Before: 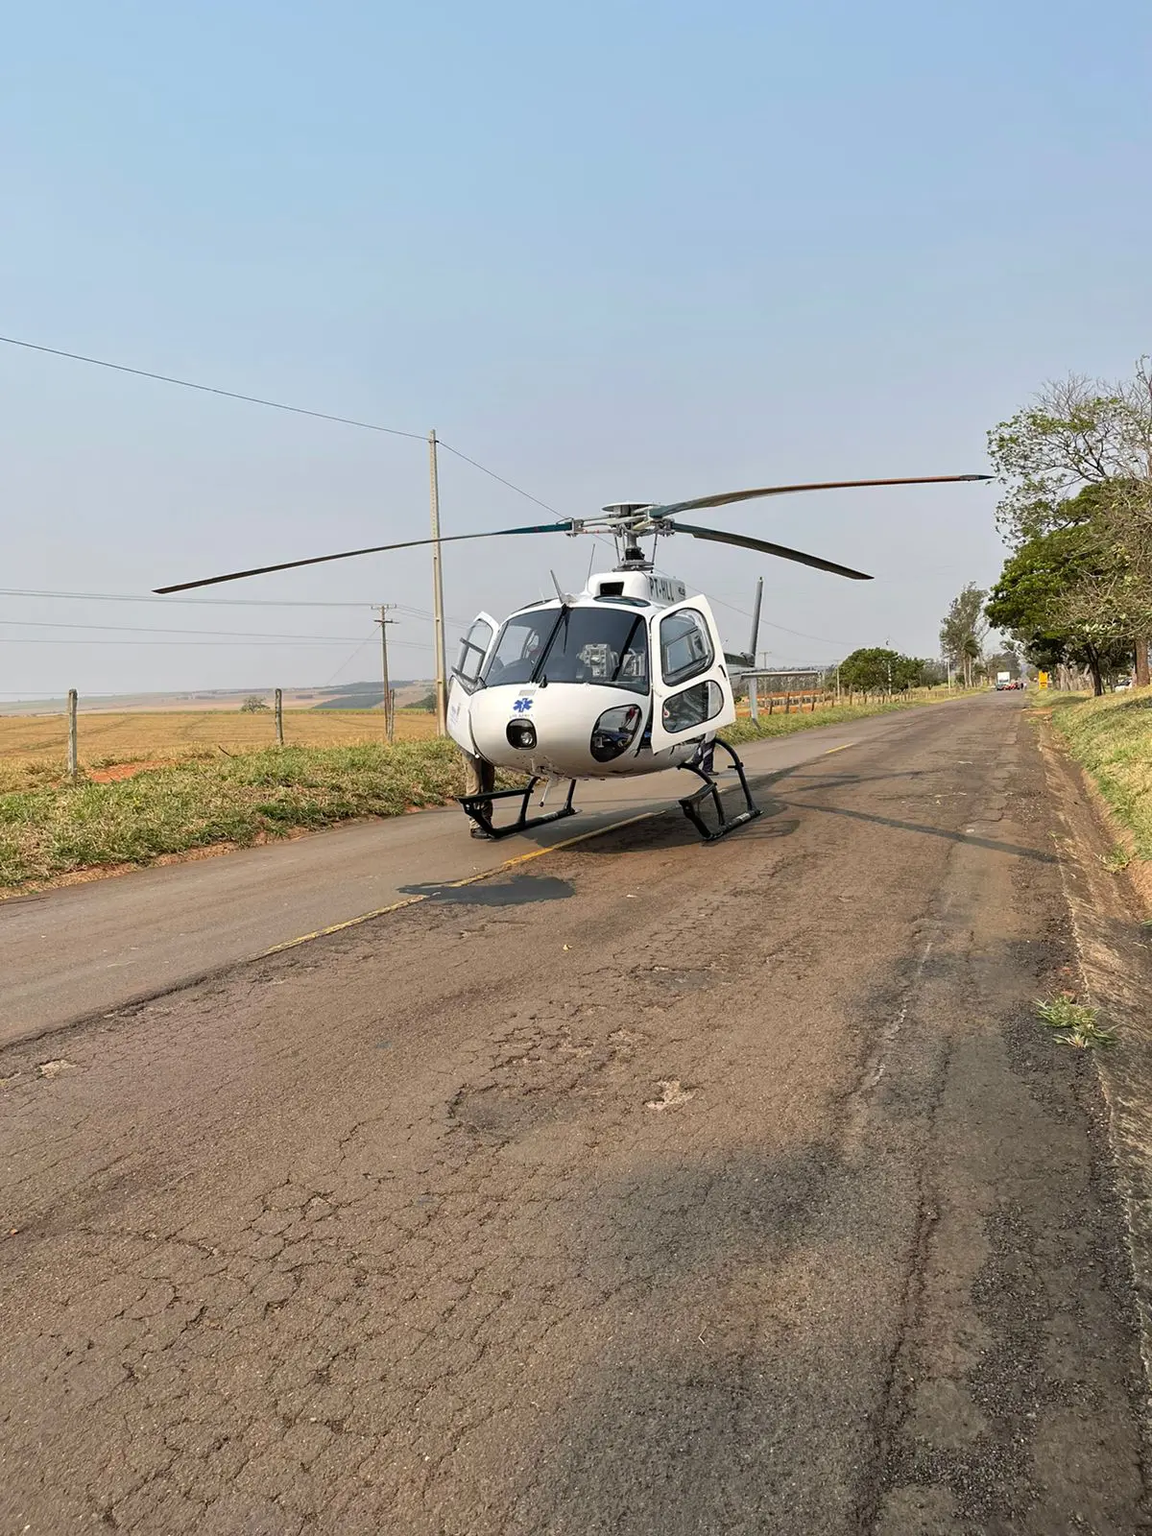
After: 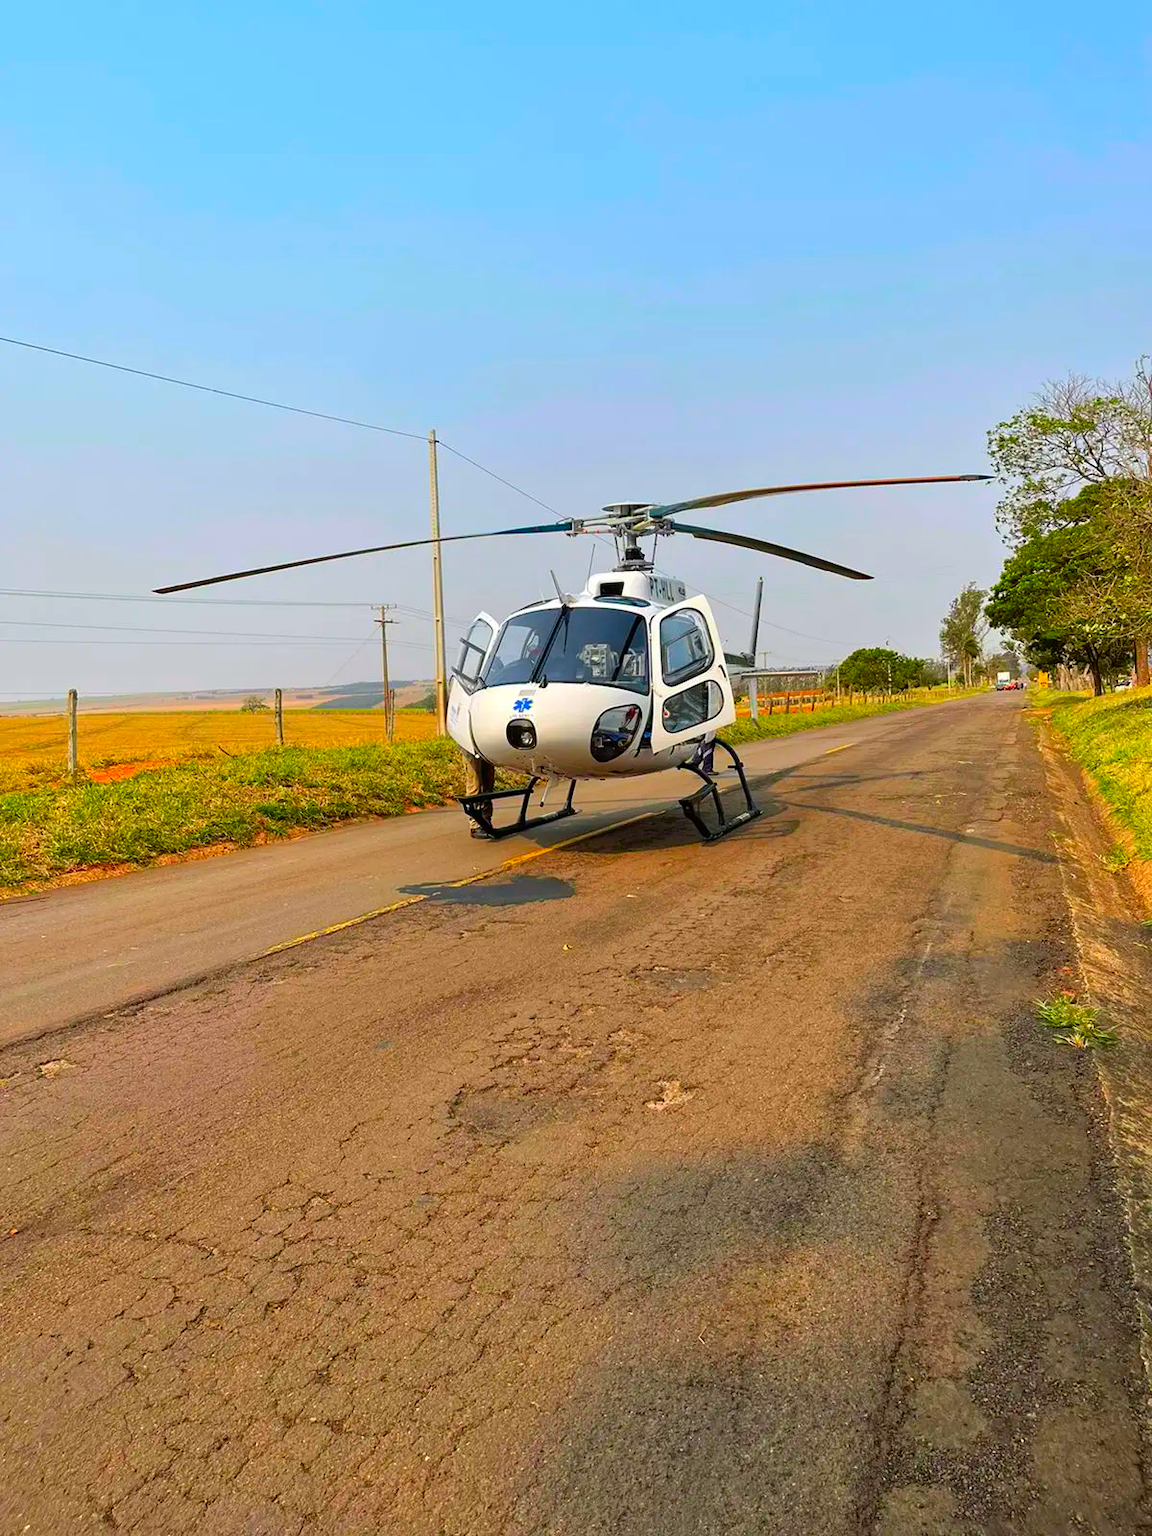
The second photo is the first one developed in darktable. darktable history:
color correction: highlights b* 0.003, saturation 2.18
